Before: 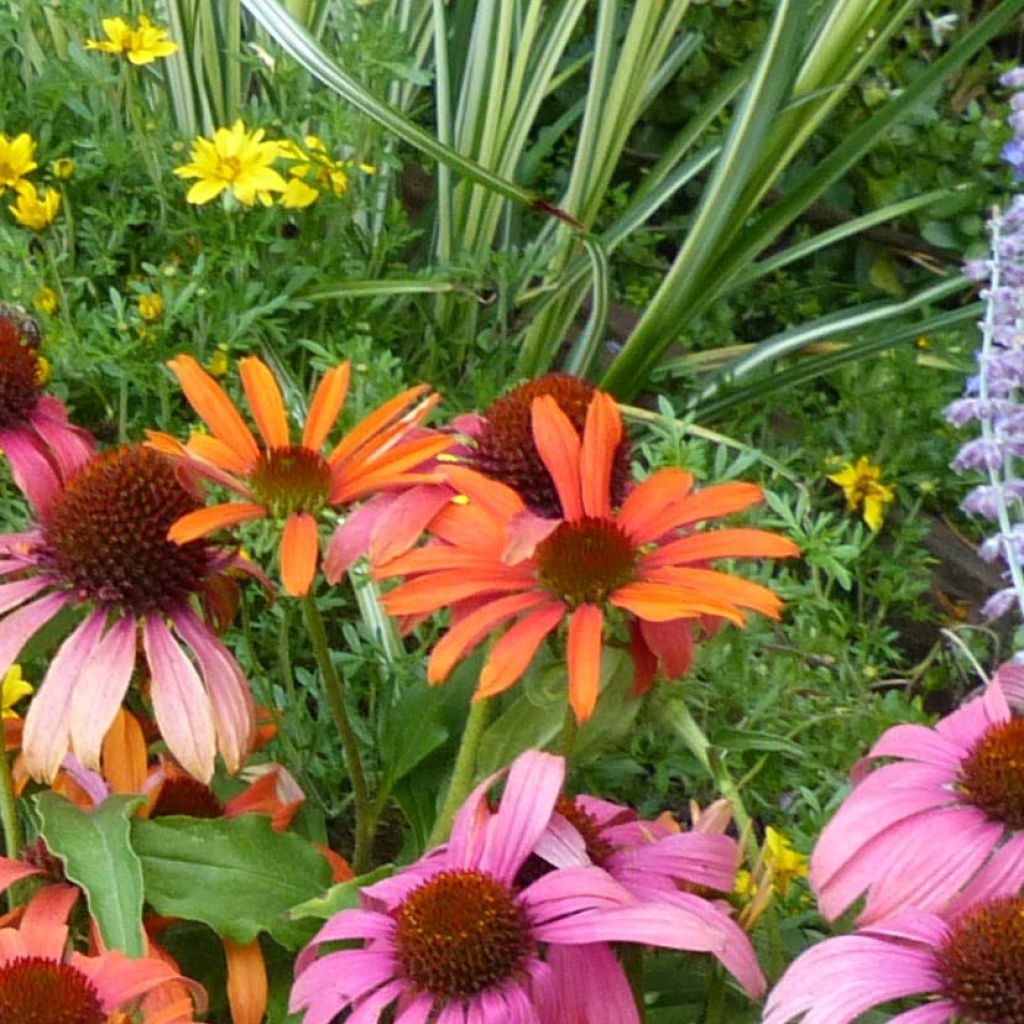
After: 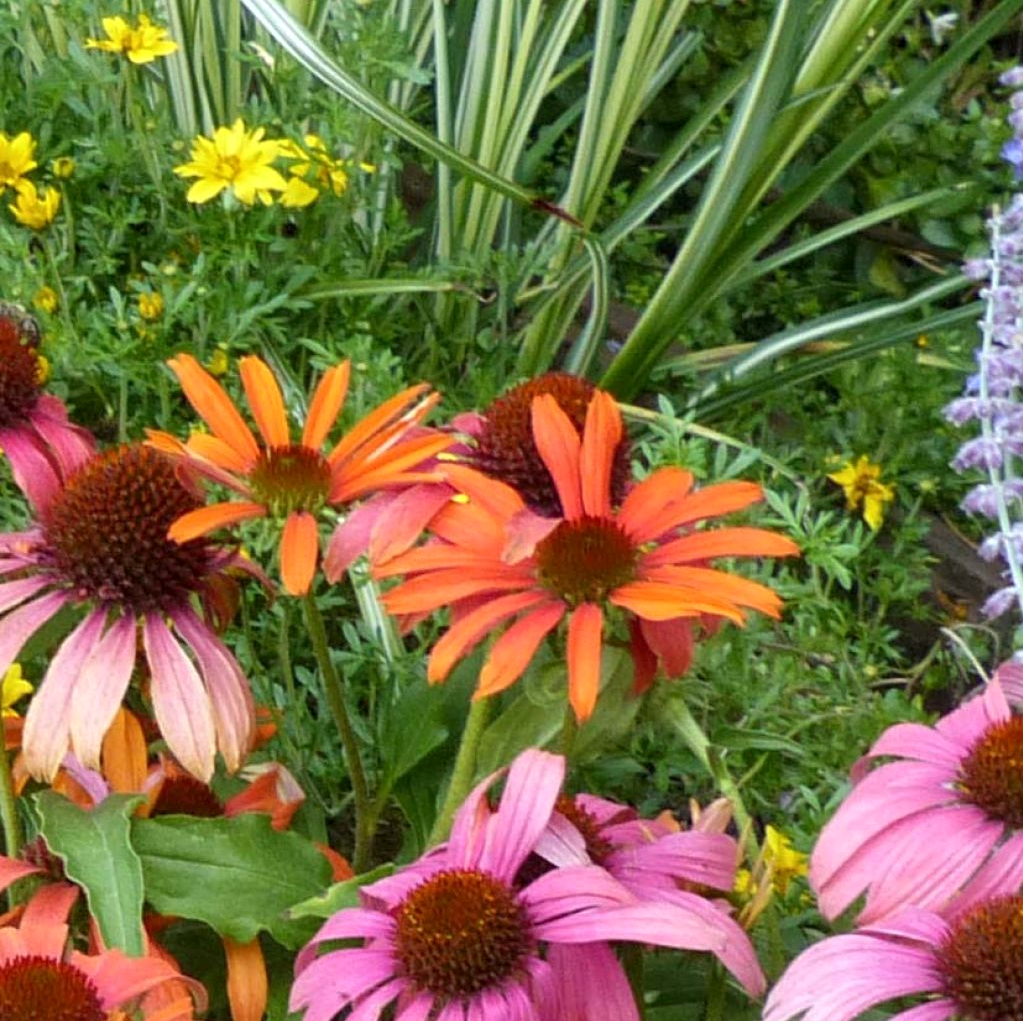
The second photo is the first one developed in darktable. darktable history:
crop: top 0.164%, bottom 0.101%
local contrast: highlights 102%, shadows 97%, detail 119%, midtone range 0.2
